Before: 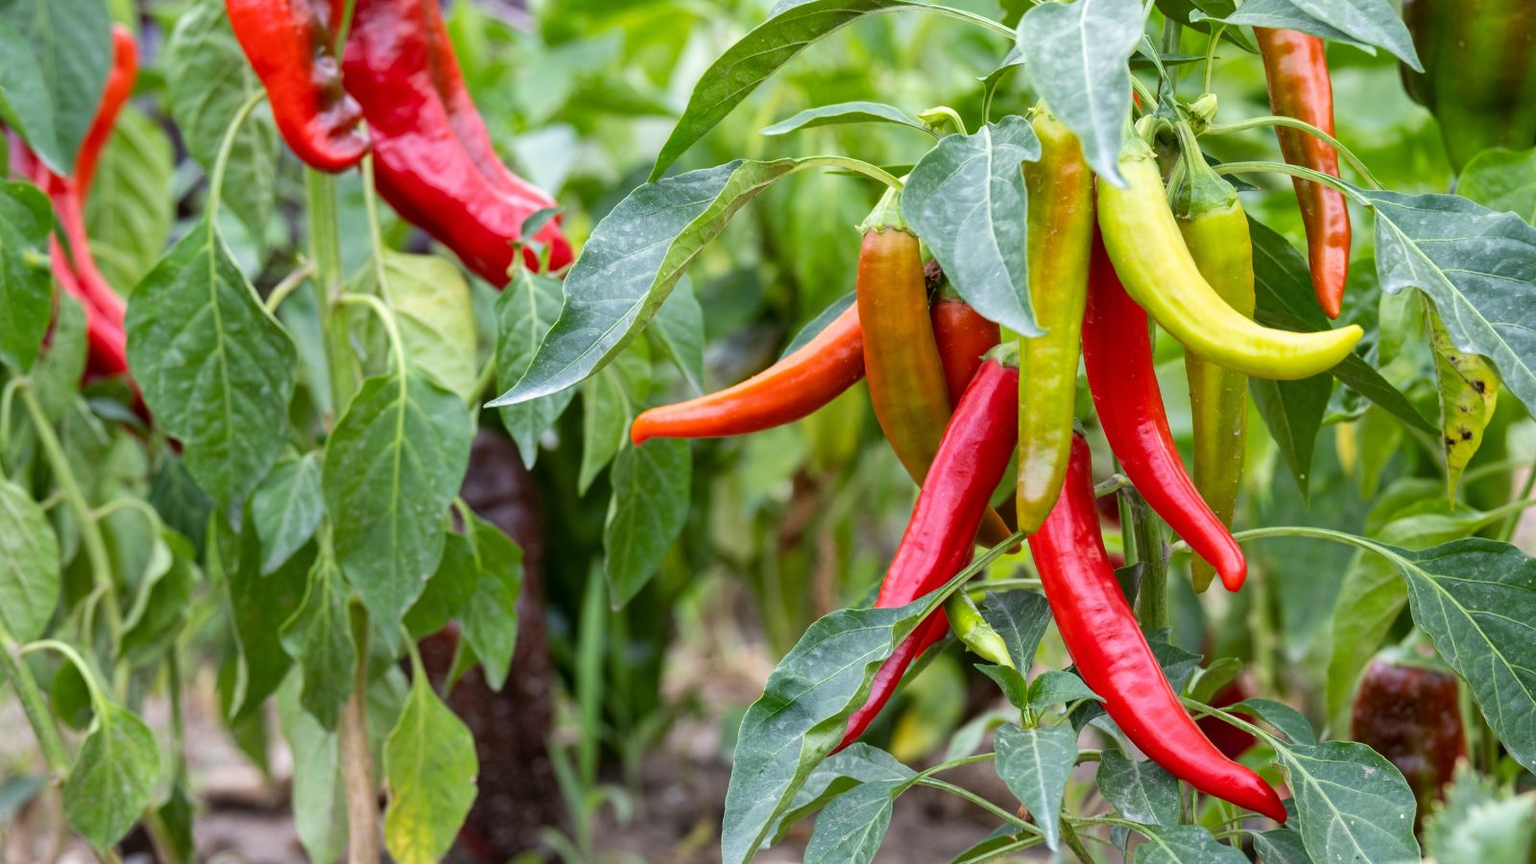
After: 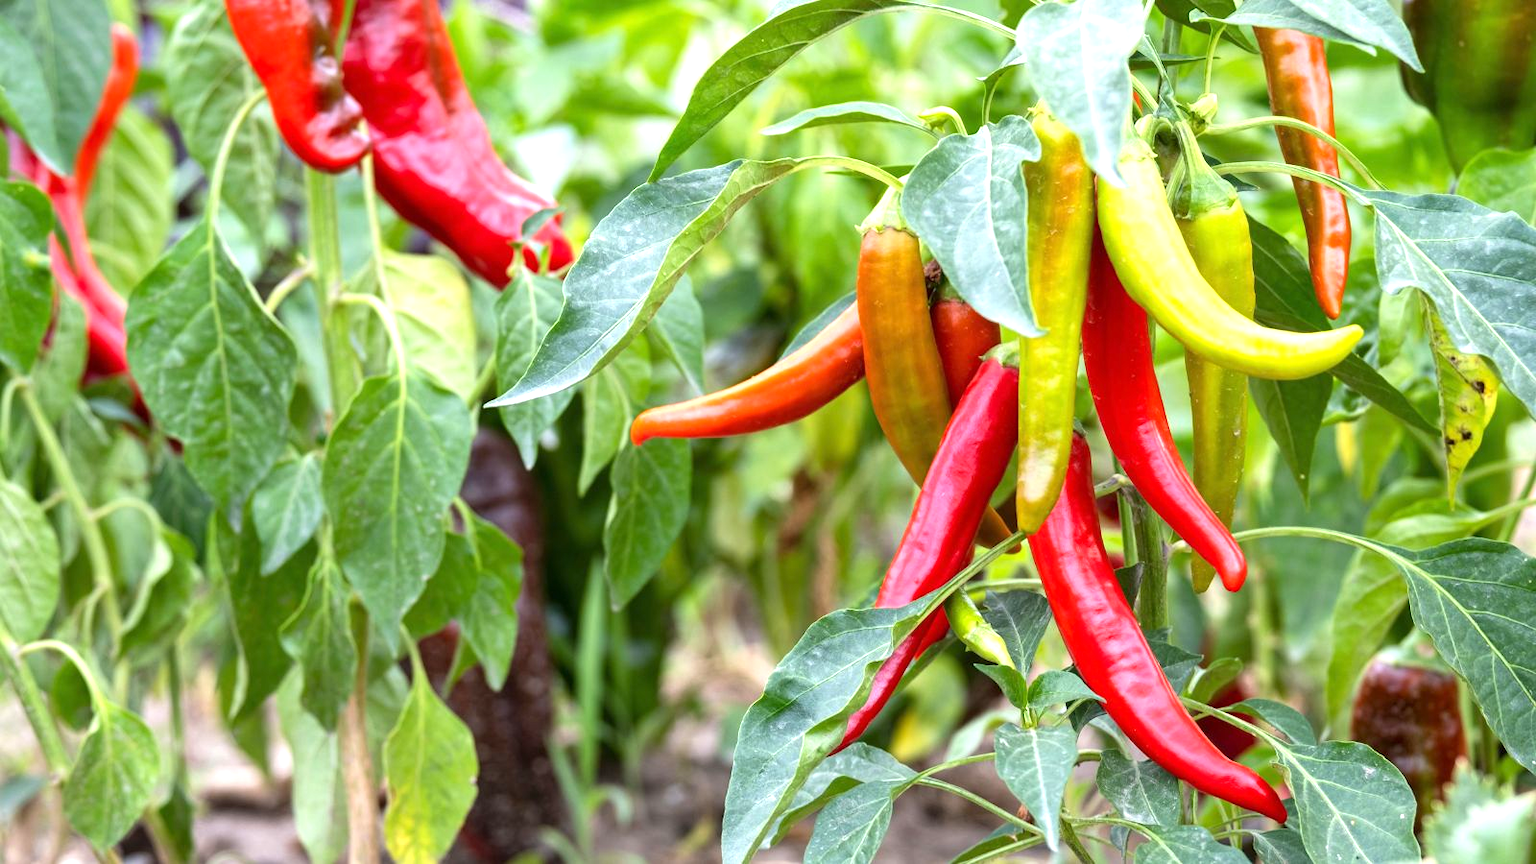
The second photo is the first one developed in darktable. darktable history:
exposure: exposure 0.753 EV, compensate exposure bias true, compensate highlight preservation false
